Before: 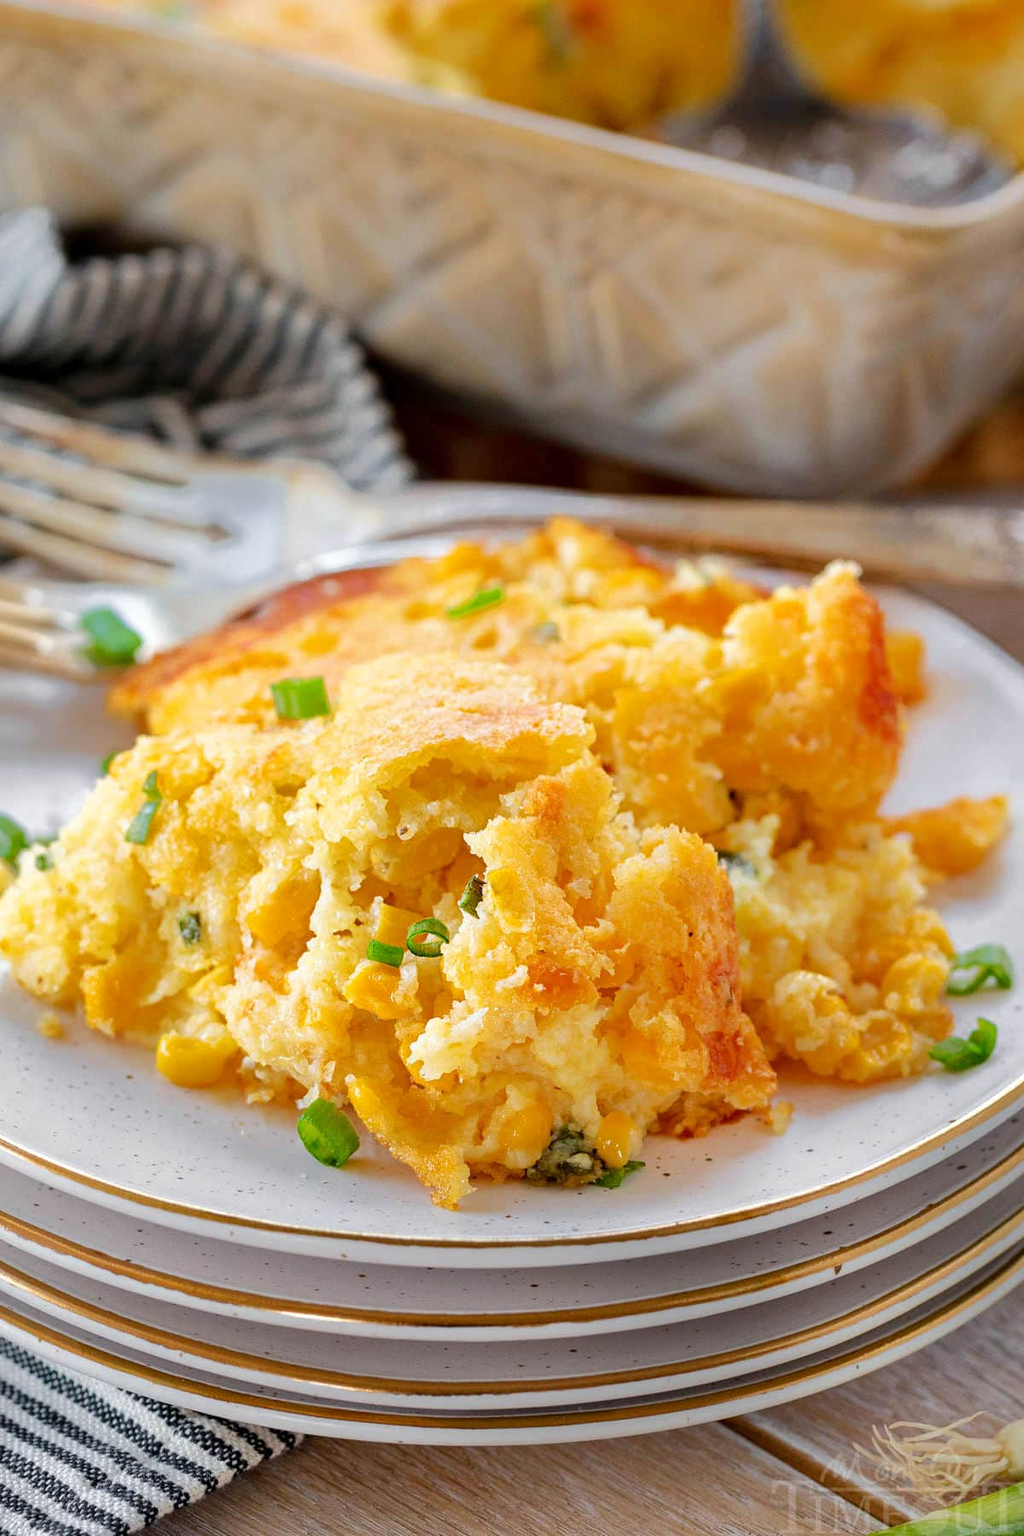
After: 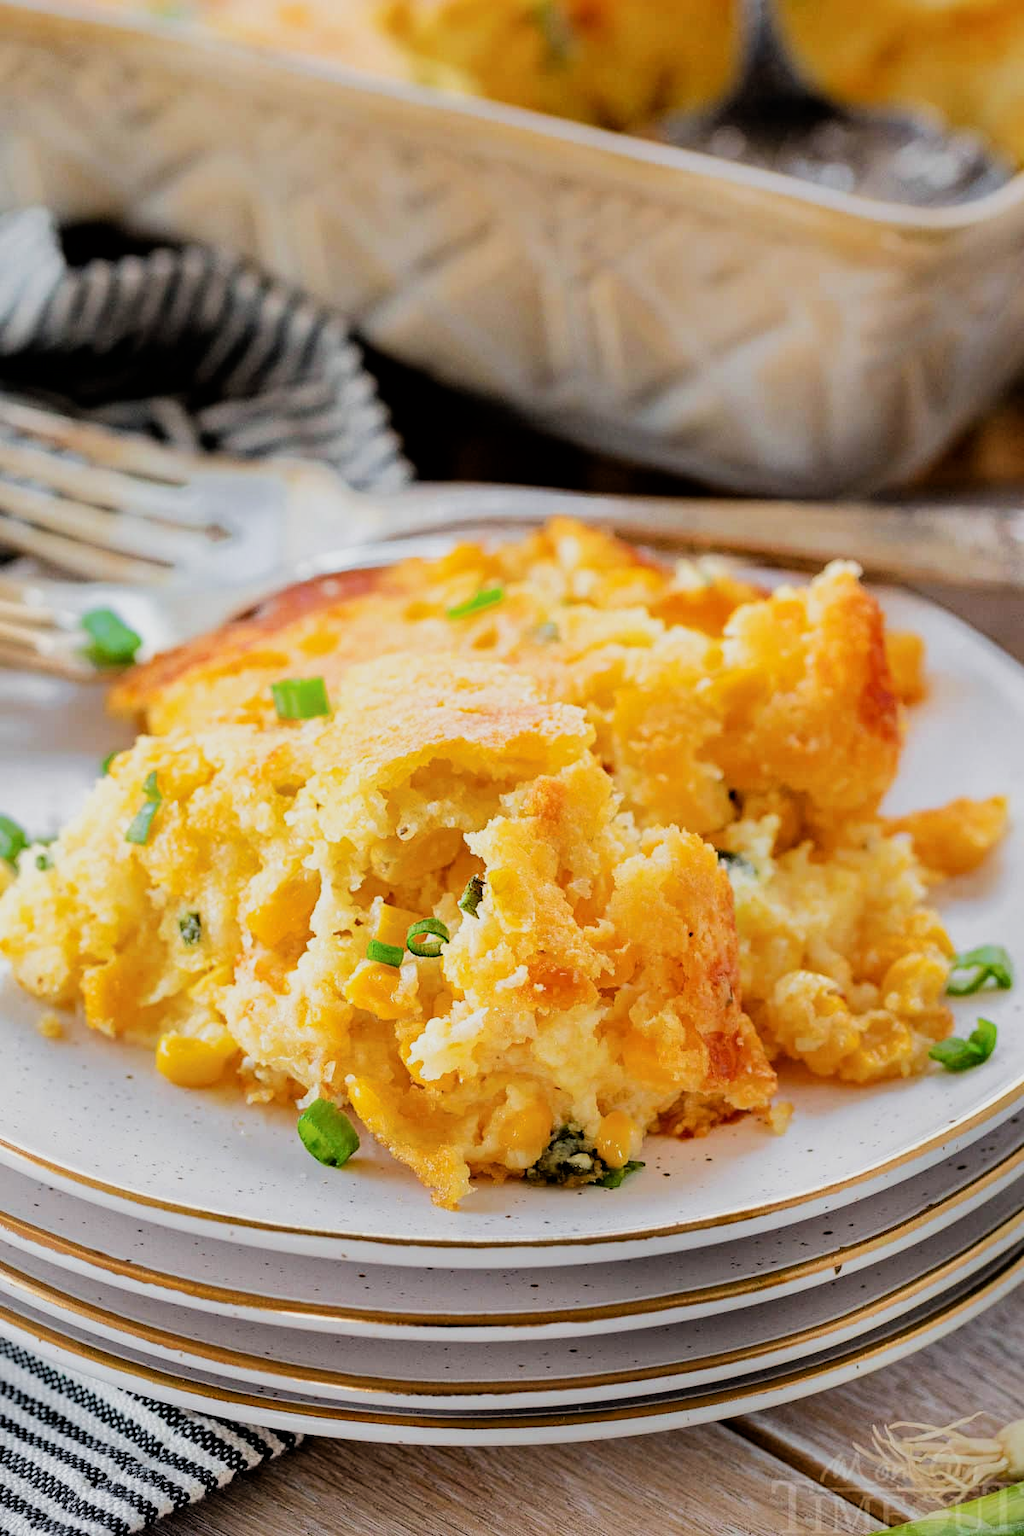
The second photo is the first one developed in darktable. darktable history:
filmic rgb: black relative exposure -5.05 EV, white relative exposure 3.99 EV, hardness 2.88, contrast 1.299, highlights saturation mix -31.39%
